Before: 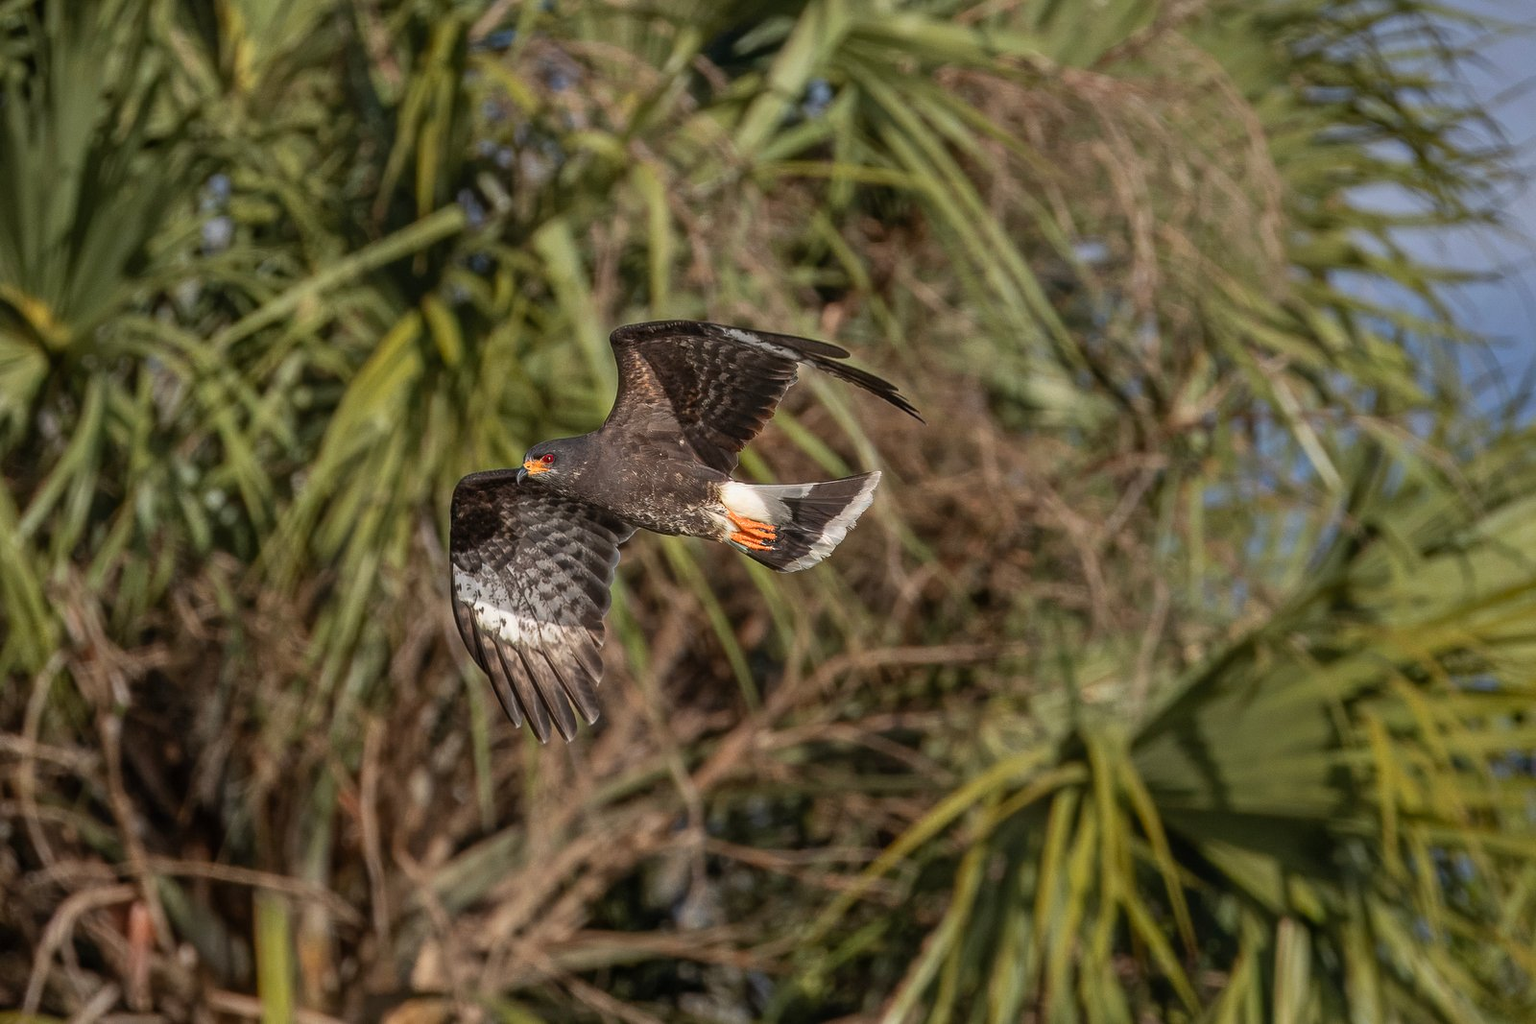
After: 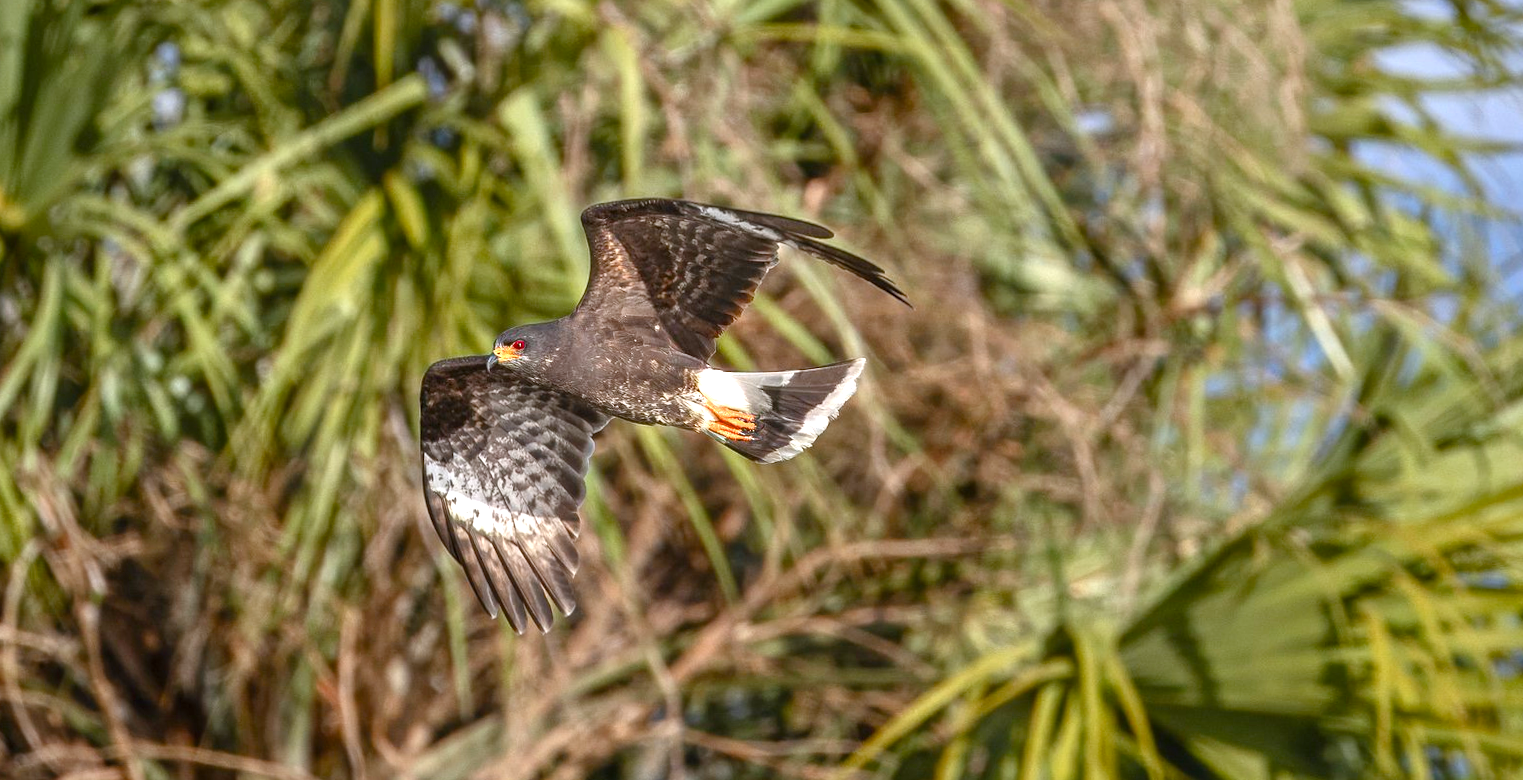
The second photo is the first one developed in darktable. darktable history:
color balance rgb: perceptual saturation grading › global saturation 20%, perceptual saturation grading › highlights -25%, perceptual saturation grading › shadows 25%
rotate and perspective: rotation 0.074°, lens shift (vertical) 0.096, lens shift (horizontal) -0.041, crop left 0.043, crop right 0.952, crop top 0.024, crop bottom 0.979
crop: top 13.819%, bottom 11.169%
white balance: red 0.98, blue 1.034
exposure: black level correction 0, exposure 1 EV, compensate highlight preservation false
